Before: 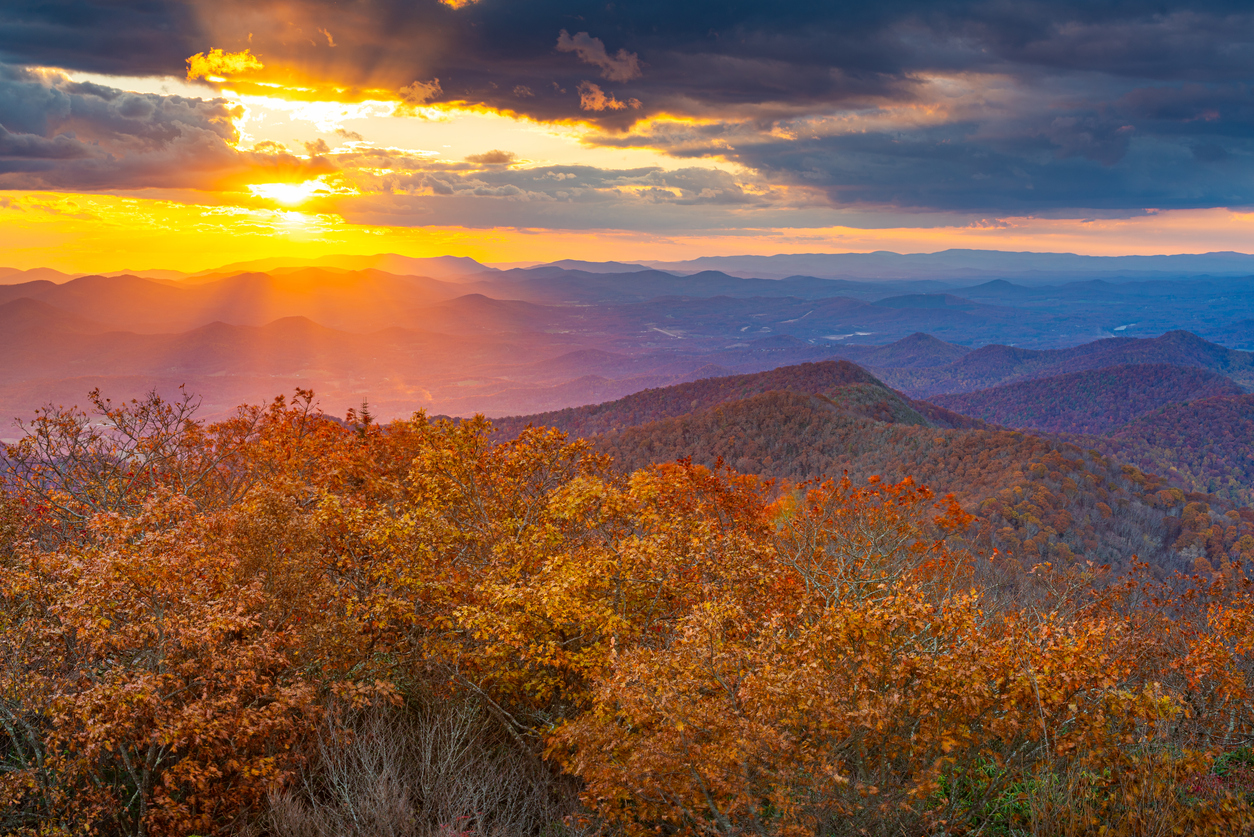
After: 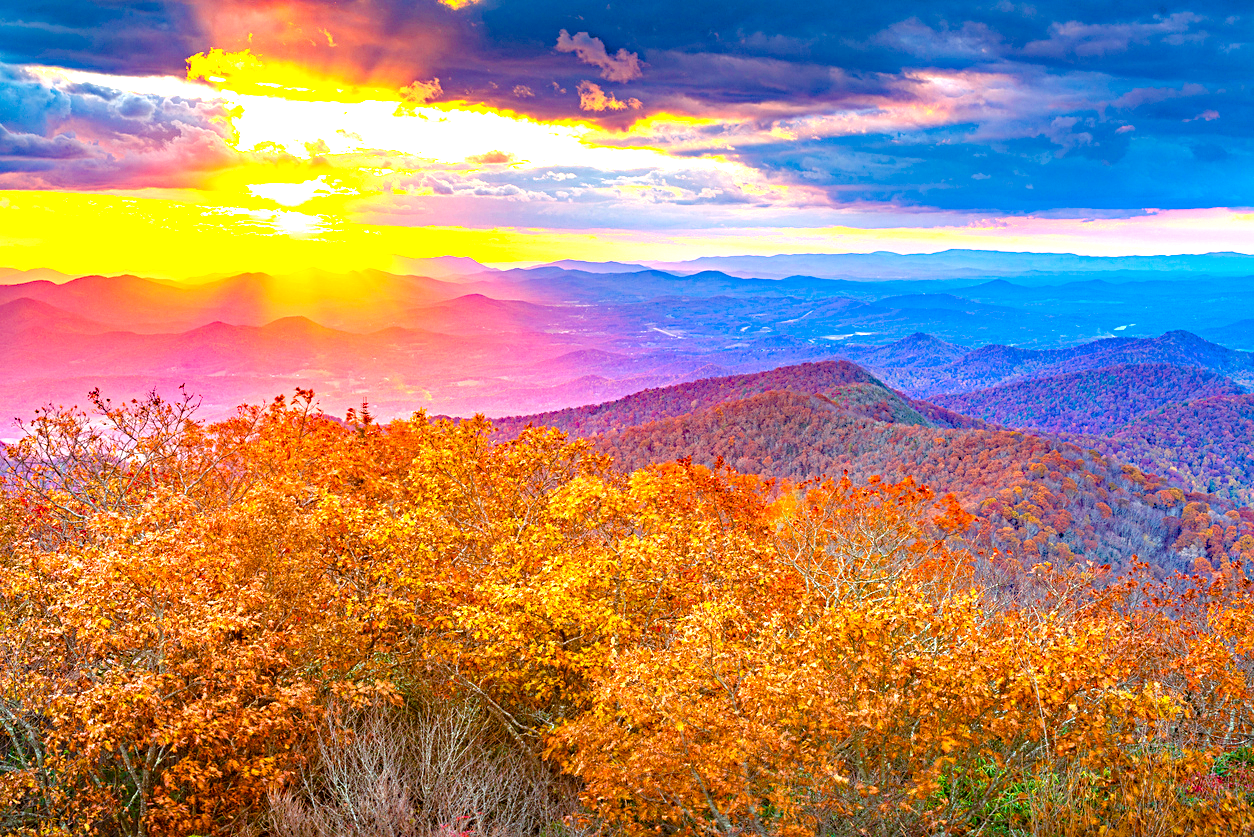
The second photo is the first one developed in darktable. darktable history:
exposure: black level correction 0, exposure 0.7 EV, compensate exposure bias true, compensate highlight preservation false
sharpen: amount 0.2
color balance rgb: perceptual saturation grading › global saturation 35%, perceptual saturation grading › highlights -30%, perceptual saturation grading › shadows 35%, perceptual brilliance grading › global brilliance 3%, perceptual brilliance grading › highlights -3%, perceptual brilliance grading › shadows 3%
haze removal: strength 0.5, distance 0.43, compatibility mode true, adaptive false
